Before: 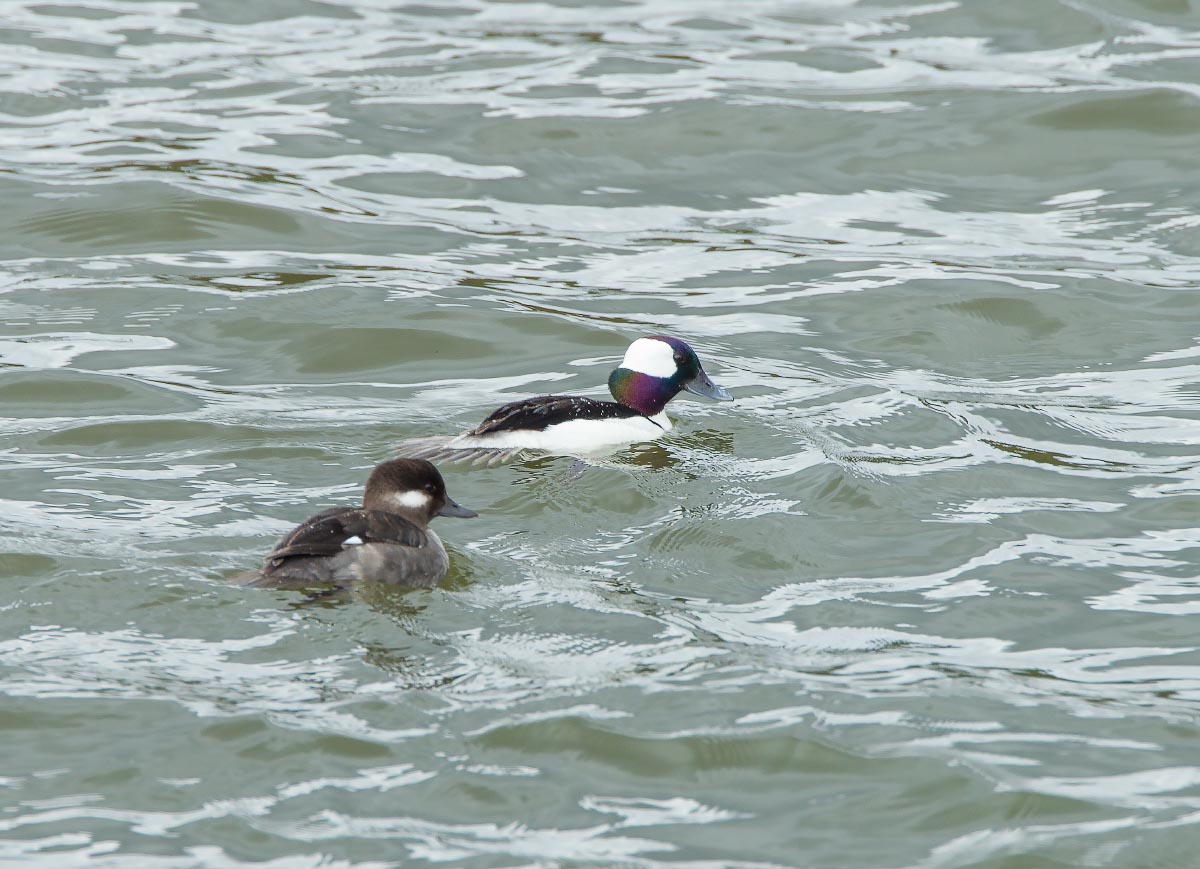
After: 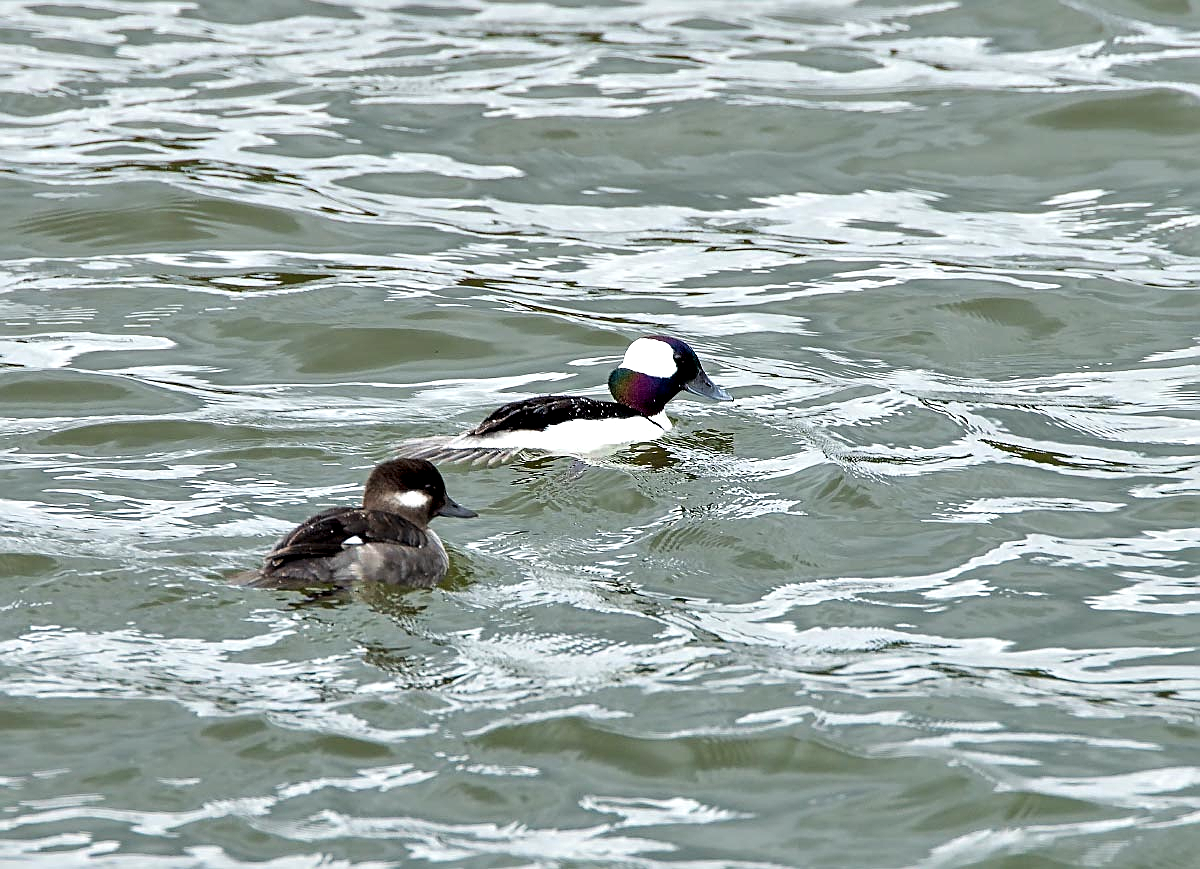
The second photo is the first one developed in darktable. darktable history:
contrast equalizer: octaves 7, y [[0.6 ×6], [0.55 ×6], [0 ×6], [0 ×6], [0 ×6]]
sharpen: on, module defaults
